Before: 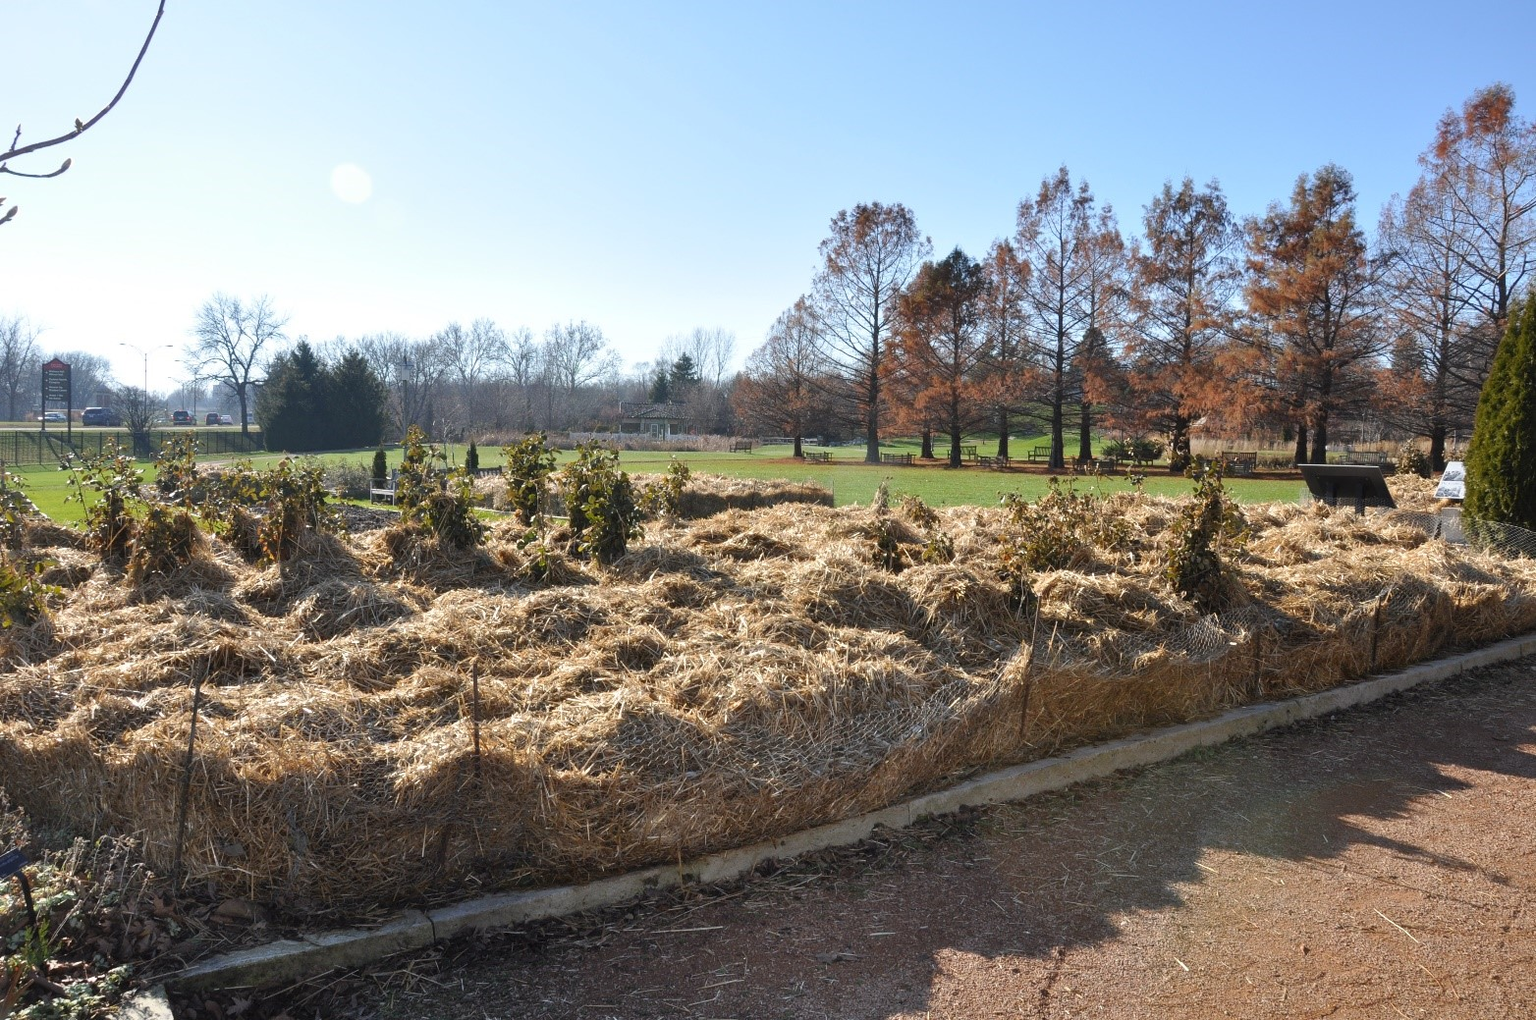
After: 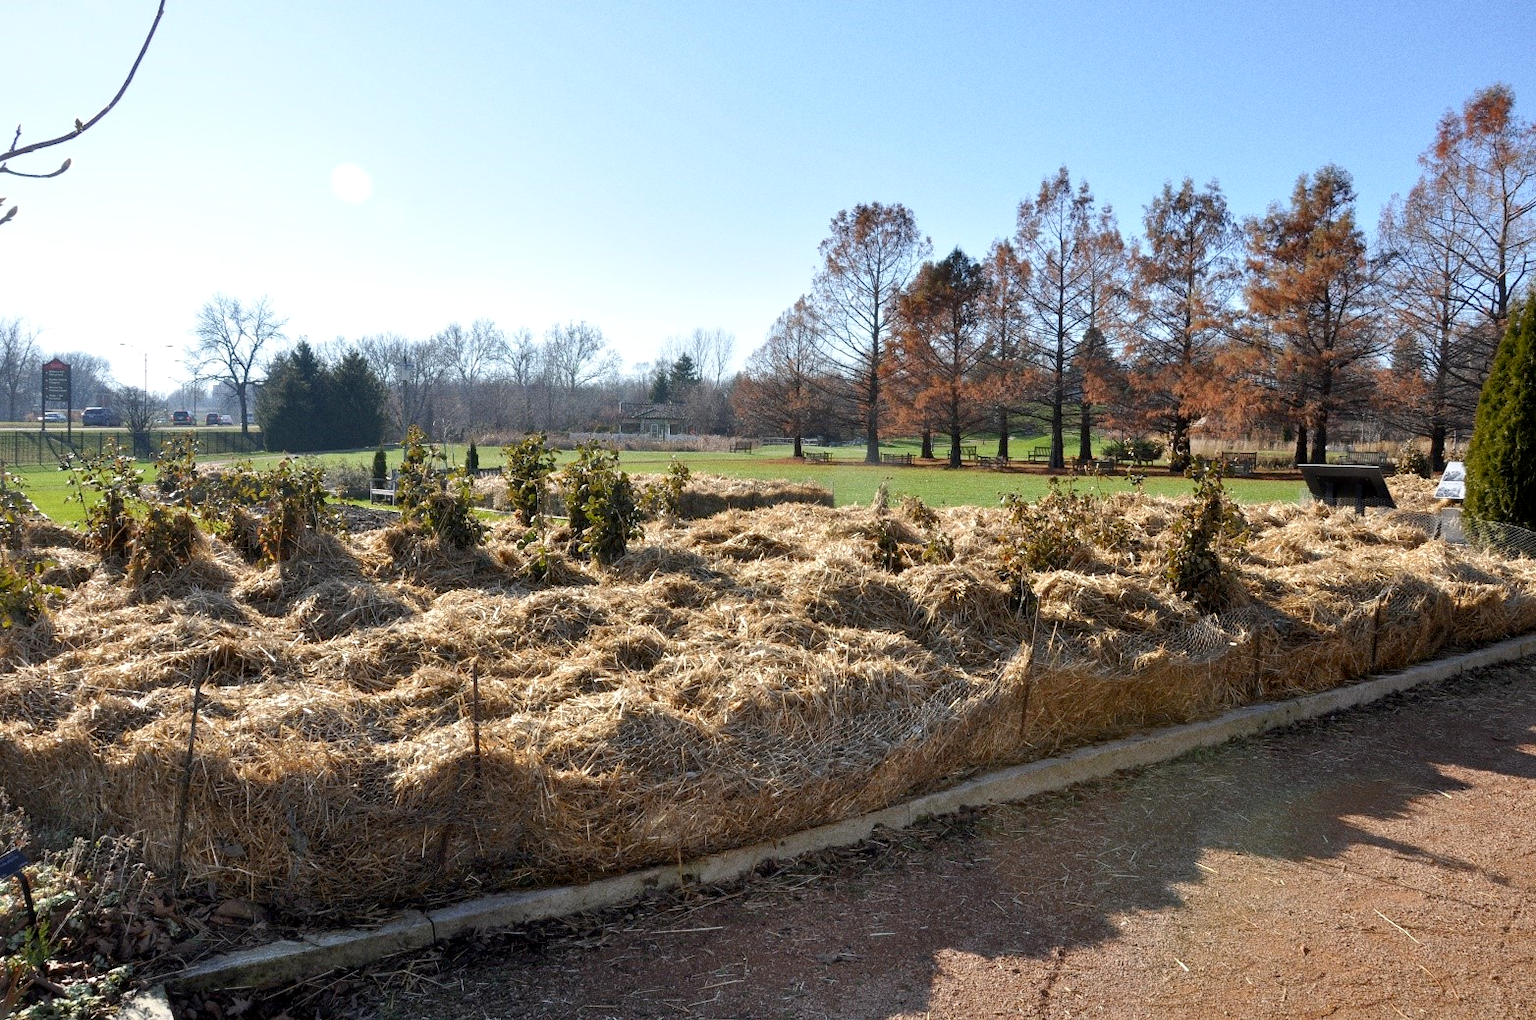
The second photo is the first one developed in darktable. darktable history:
exposure: black level correction 0.007, exposure 0.093 EV, compensate highlight preservation false
grain: coarseness 0.47 ISO
